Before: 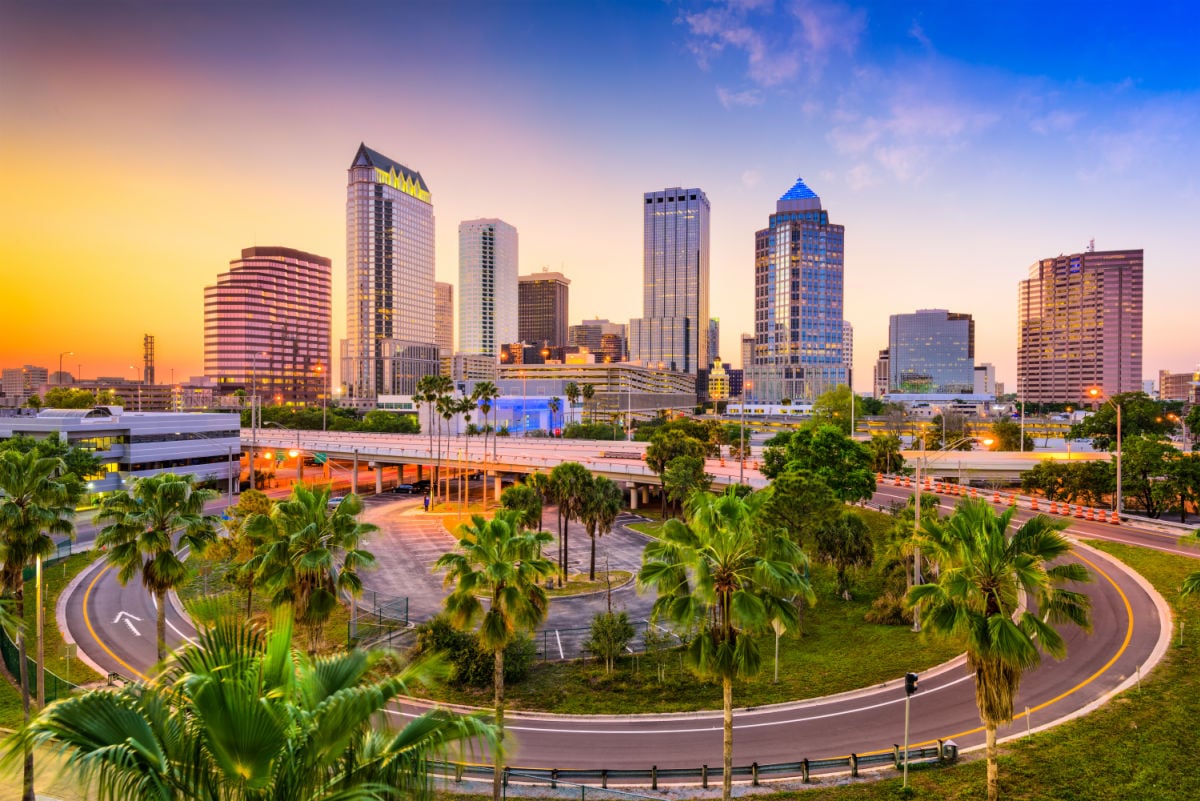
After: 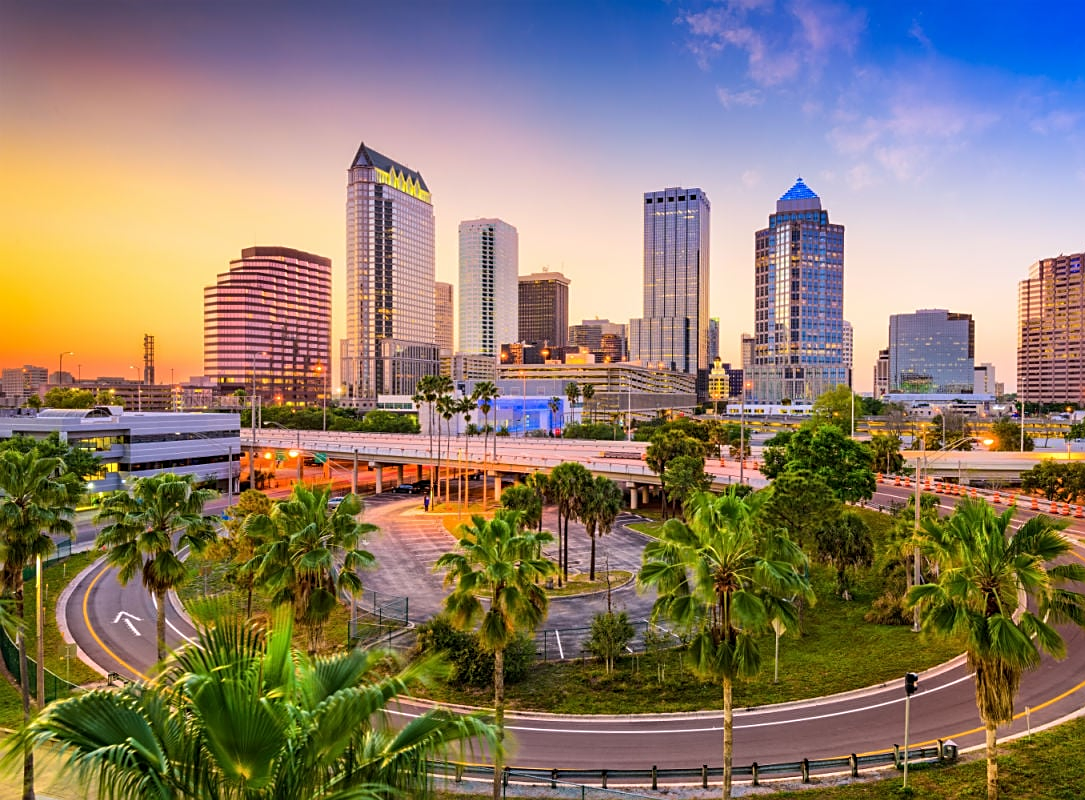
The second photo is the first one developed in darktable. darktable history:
crop: right 9.509%, bottom 0.031%
sharpen: on, module defaults
